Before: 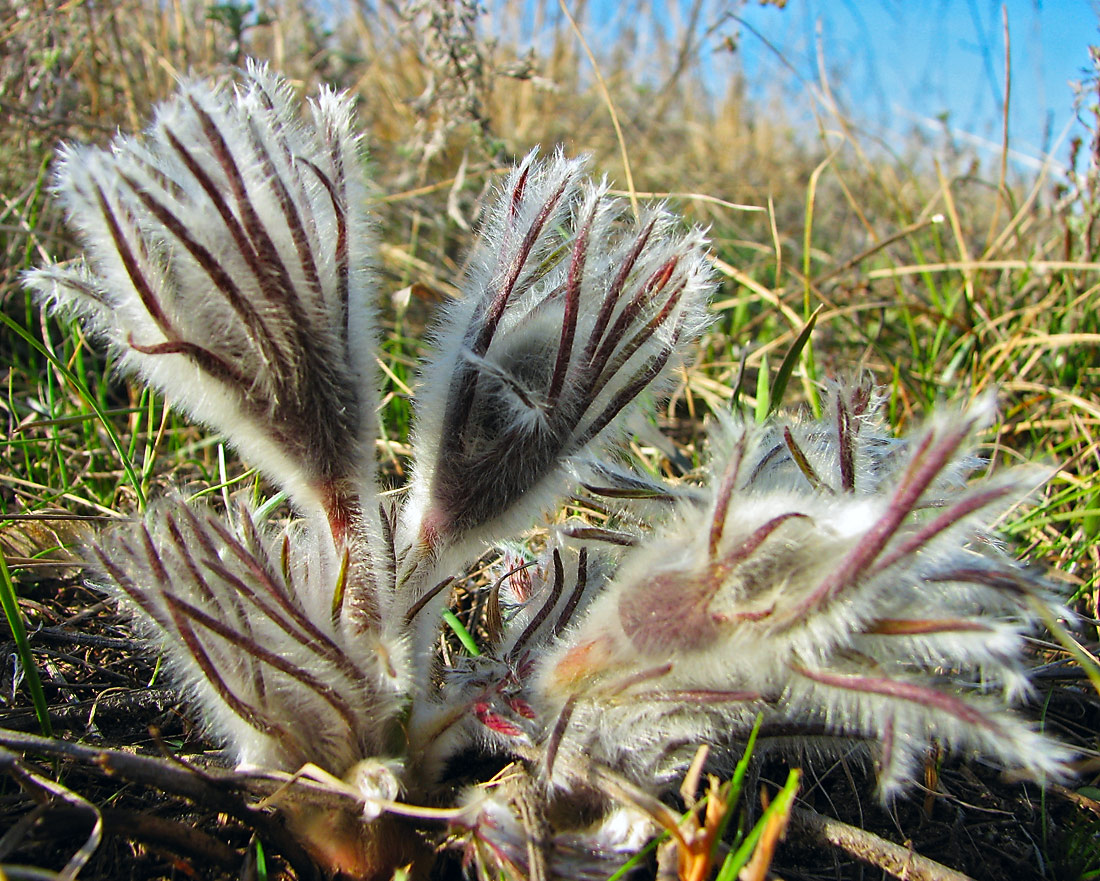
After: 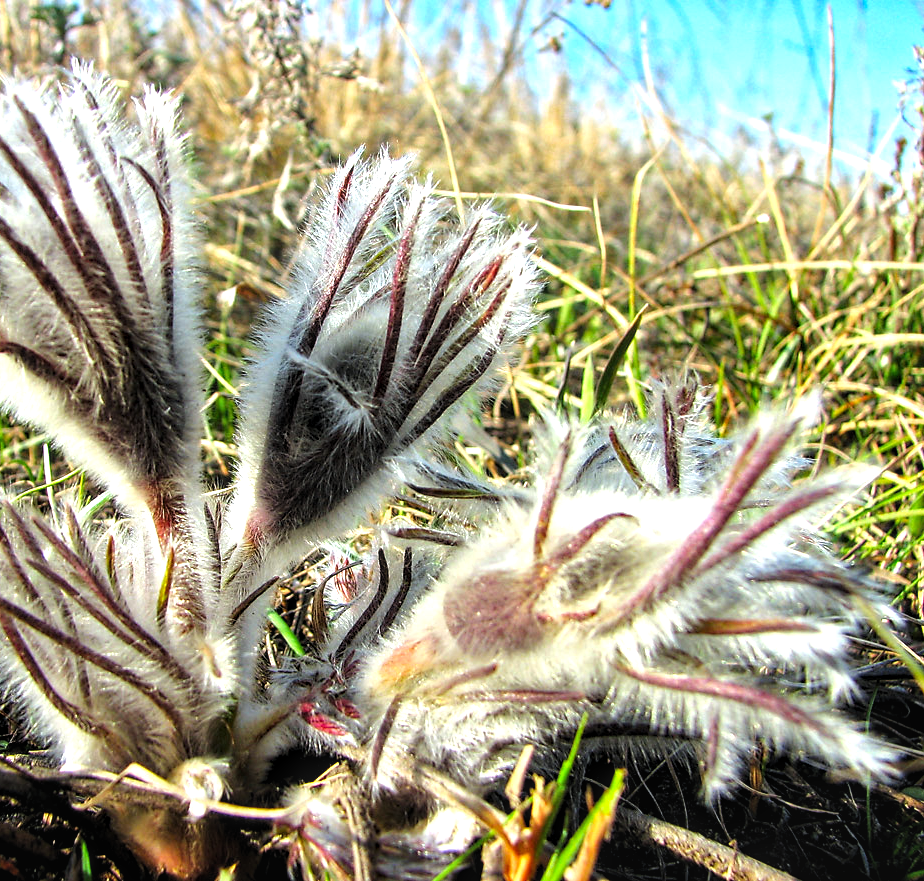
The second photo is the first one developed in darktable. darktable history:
tone equalizer: -8 EV -0.714 EV, -7 EV -0.708 EV, -6 EV -0.568 EV, -5 EV -0.398 EV, -3 EV 0.376 EV, -2 EV 0.6 EV, -1 EV 0.674 EV, +0 EV 0.757 EV, mask exposure compensation -0.515 EV
crop: left 15.98%
levels: levels [0.031, 0.5, 0.969]
local contrast: on, module defaults
